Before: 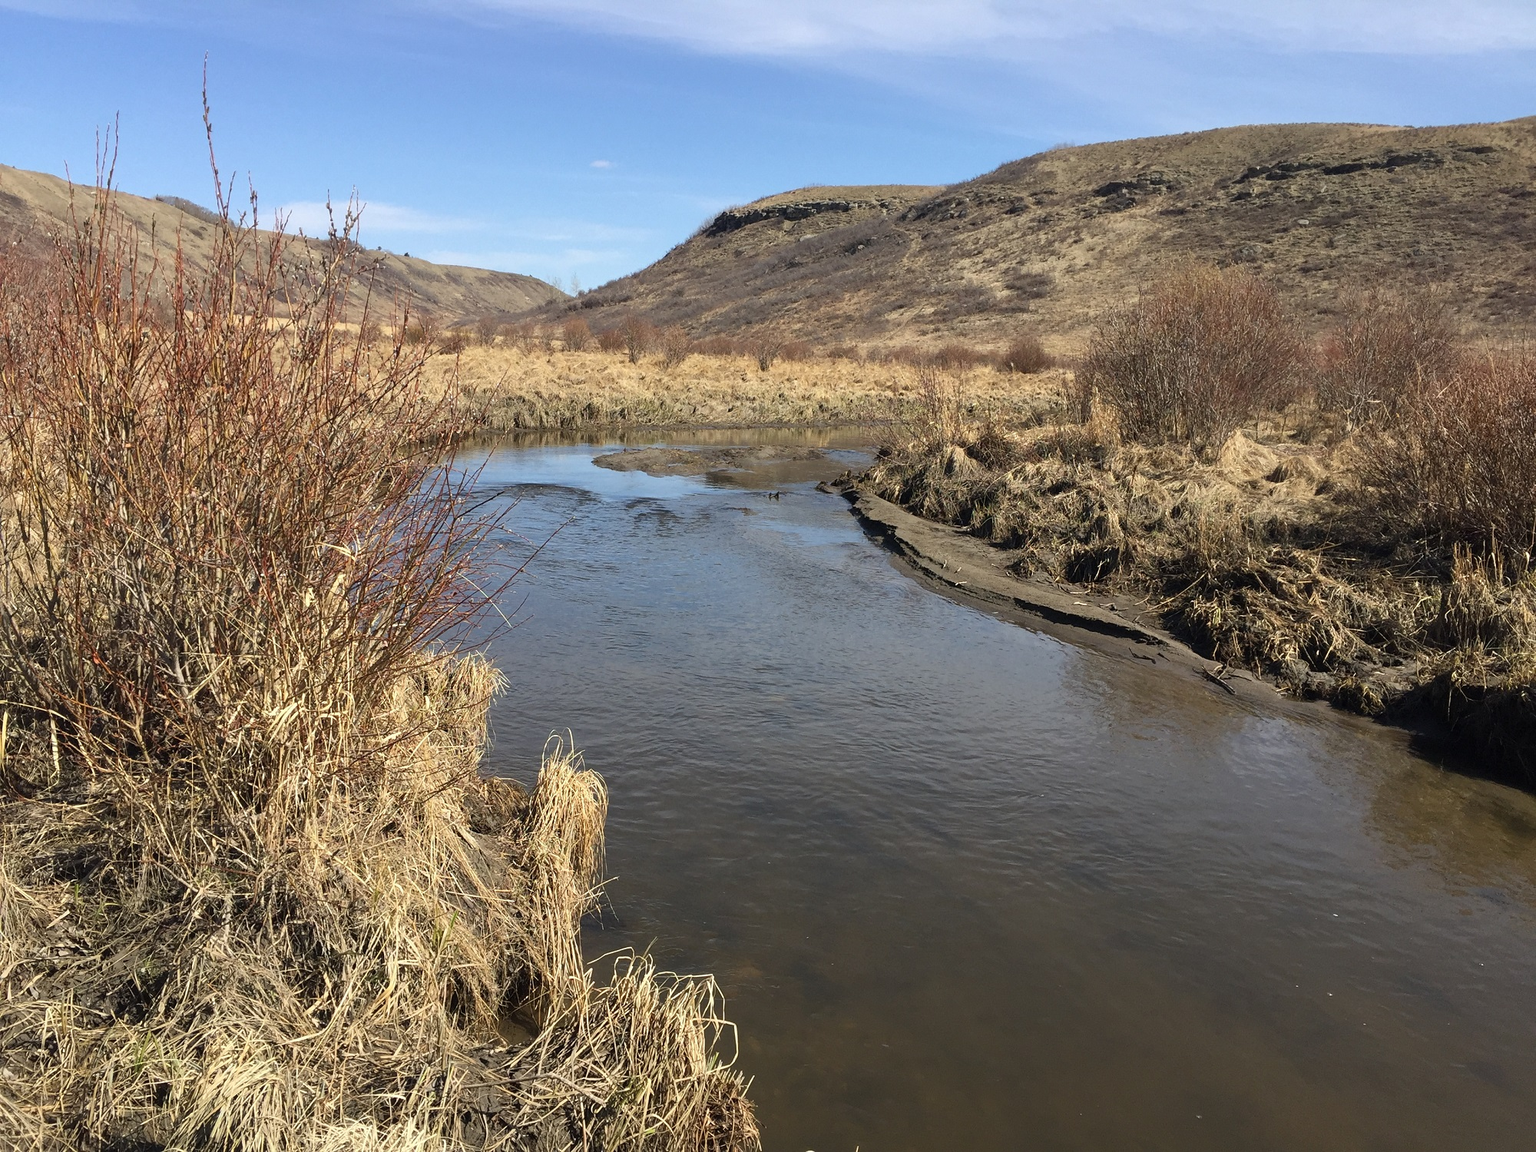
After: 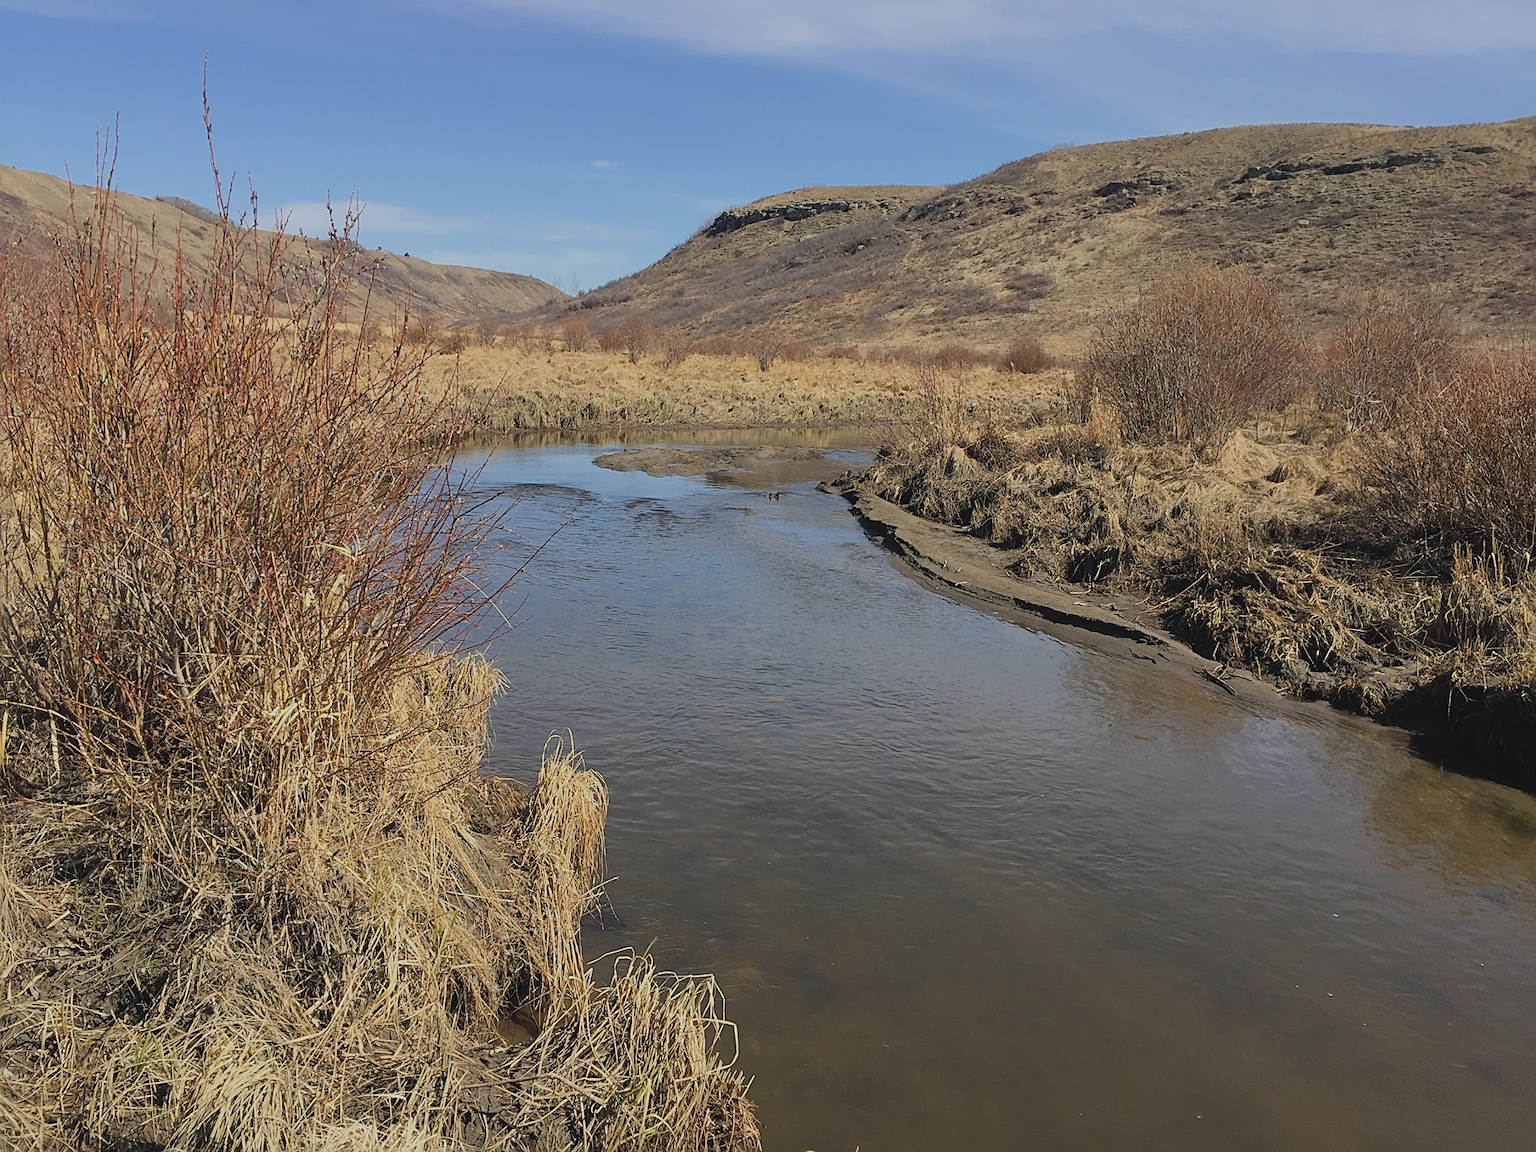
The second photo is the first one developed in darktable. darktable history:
contrast brightness saturation: contrast -0.11
sharpen: on, module defaults
filmic rgb: middle gray luminance 18.42%, black relative exposure -10.5 EV, white relative exposure 3.4 EV, threshold 6 EV, target black luminance 0%, hardness 6.03, latitude 99%, contrast 0.847, shadows ↔ highlights balance 0.505%, add noise in highlights 0, preserve chrominance max RGB, color science v3 (2019), use custom middle-gray values true, iterations of high-quality reconstruction 0, contrast in highlights soft, enable highlight reconstruction true
